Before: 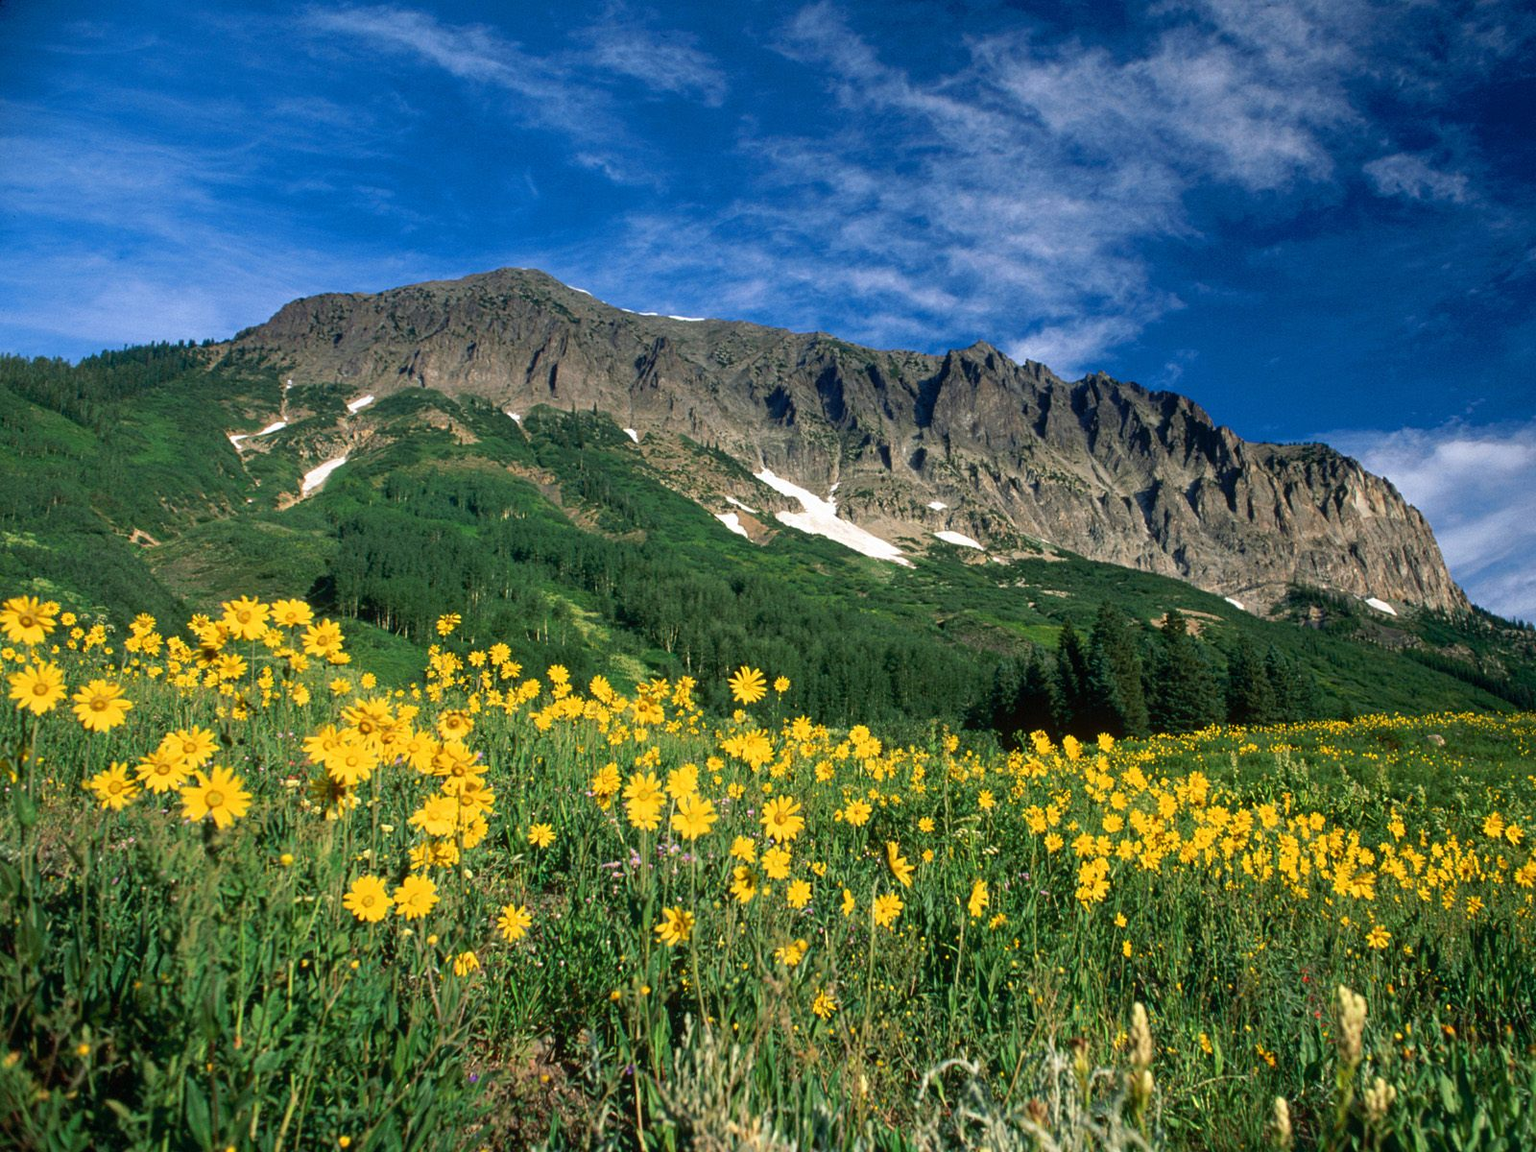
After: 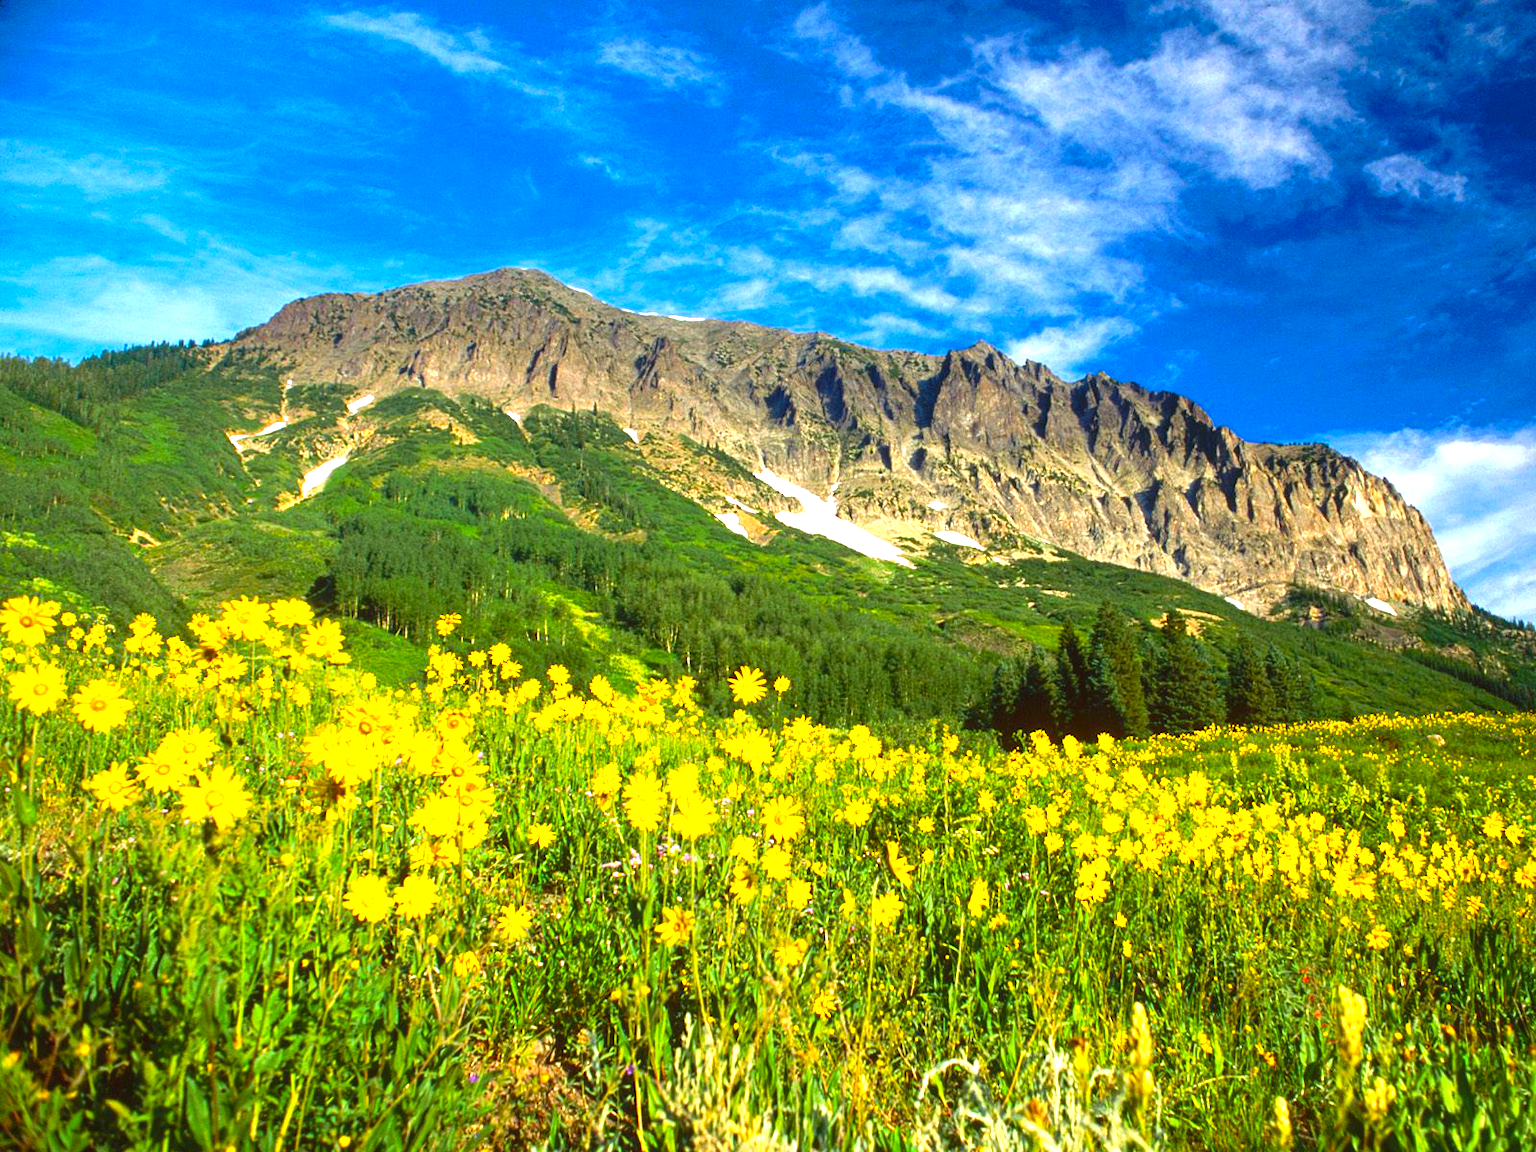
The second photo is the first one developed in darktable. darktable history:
color balance rgb: shadows lift › chroma 2.051%, shadows lift › hue 247.81°, power › luminance 9.935%, power › chroma 2.829%, power › hue 56.9°, global offset › luminance 0.47%, perceptual saturation grading › global saturation 19.322%, perceptual brilliance grading › highlights 11.317%, global vibrance 32.811%
exposure: black level correction 0.001, exposure 0.956 EV, compensate exposure bias true, compensate highlight preservation false
